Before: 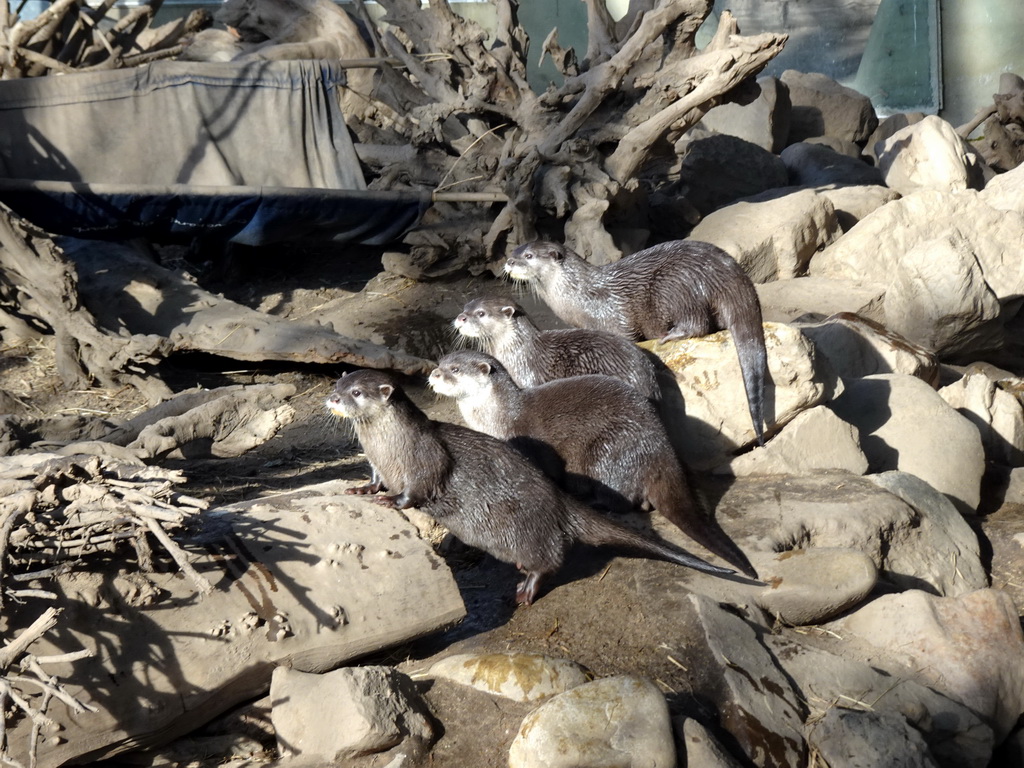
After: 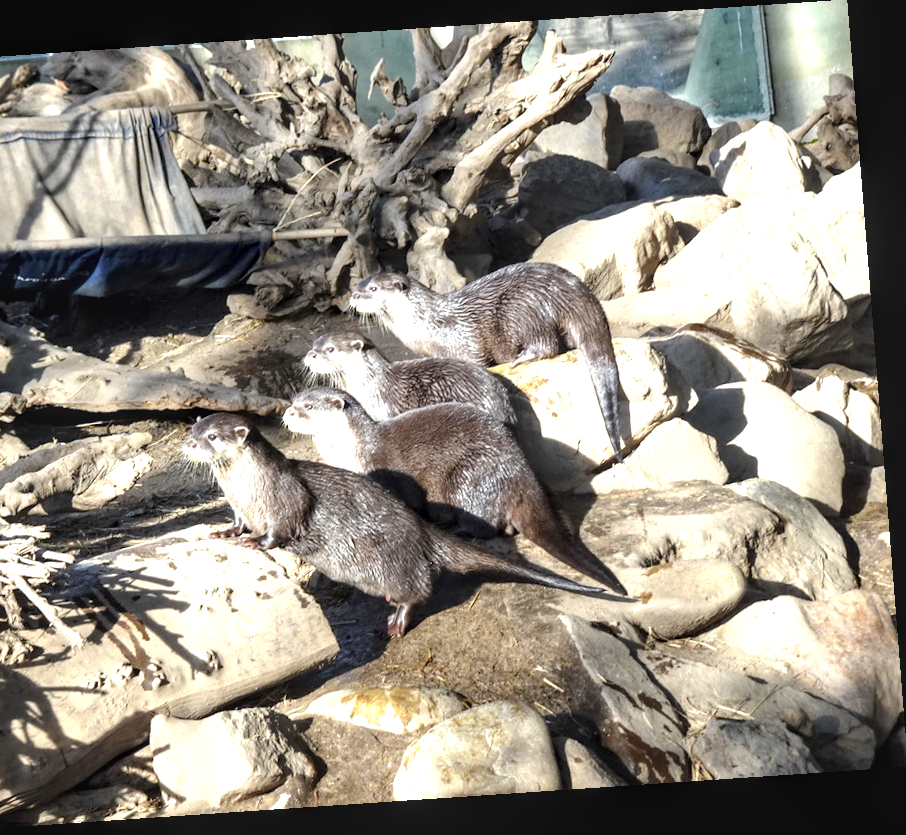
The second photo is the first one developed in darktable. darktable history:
crop: left 16.145%
rotate and perspective: rotation -4.2°, shear 0.006, automatic cropping off
exposure: black level correction 0, exposure 1.1 EV, compensate highlight preservation false
local contrast: on, module defaults
